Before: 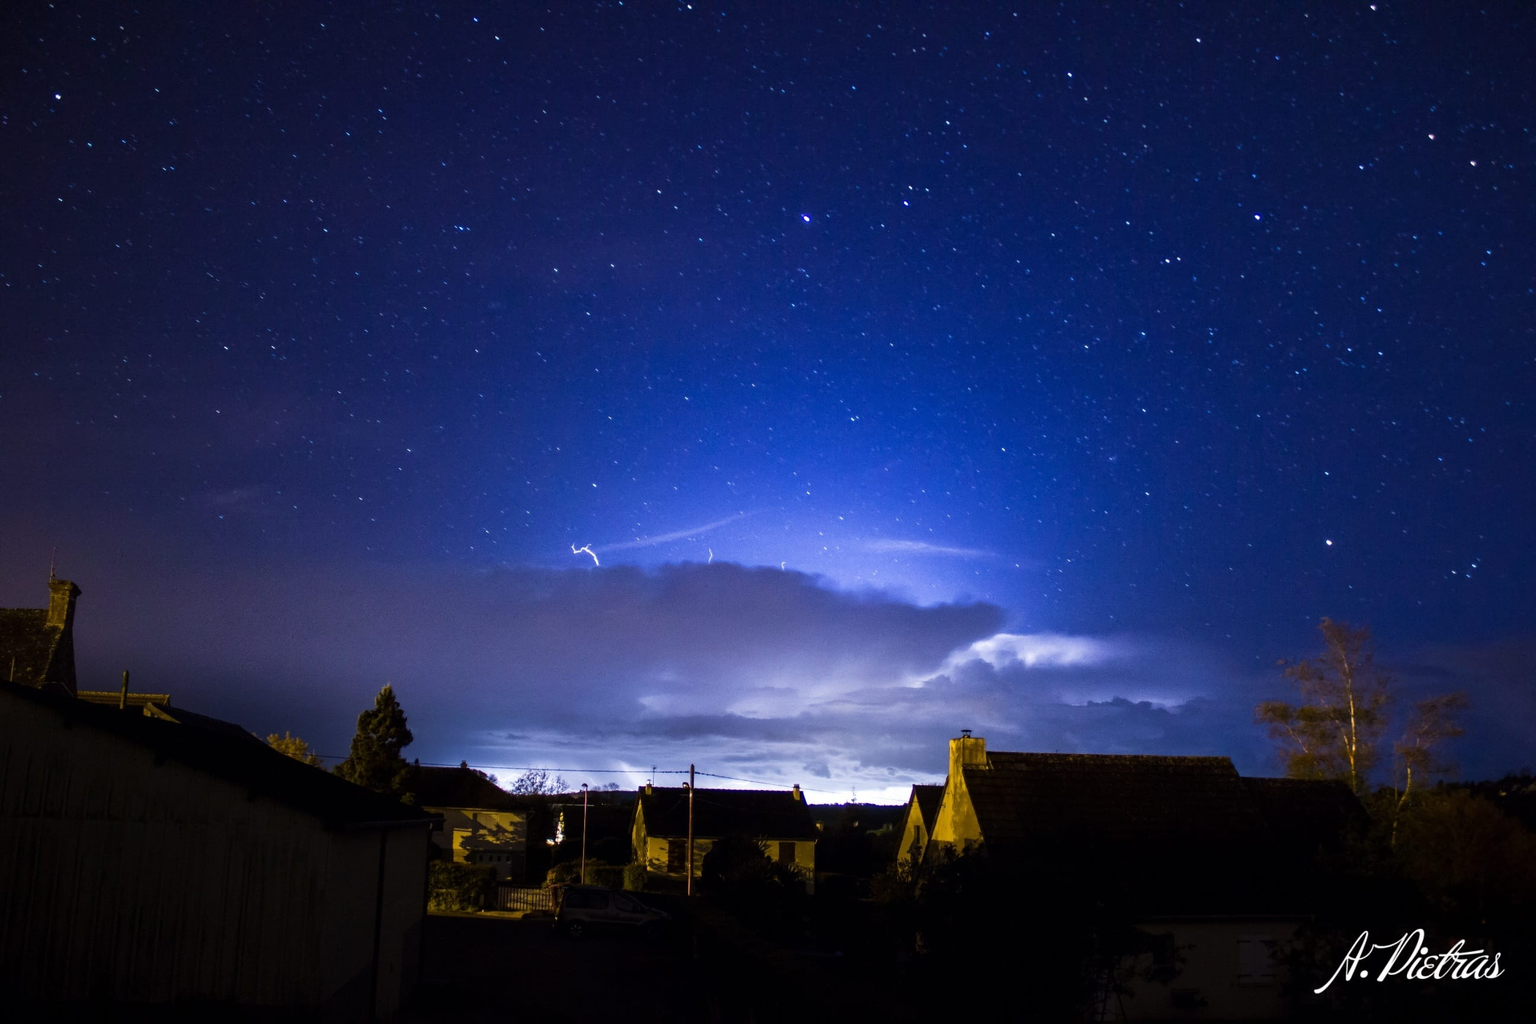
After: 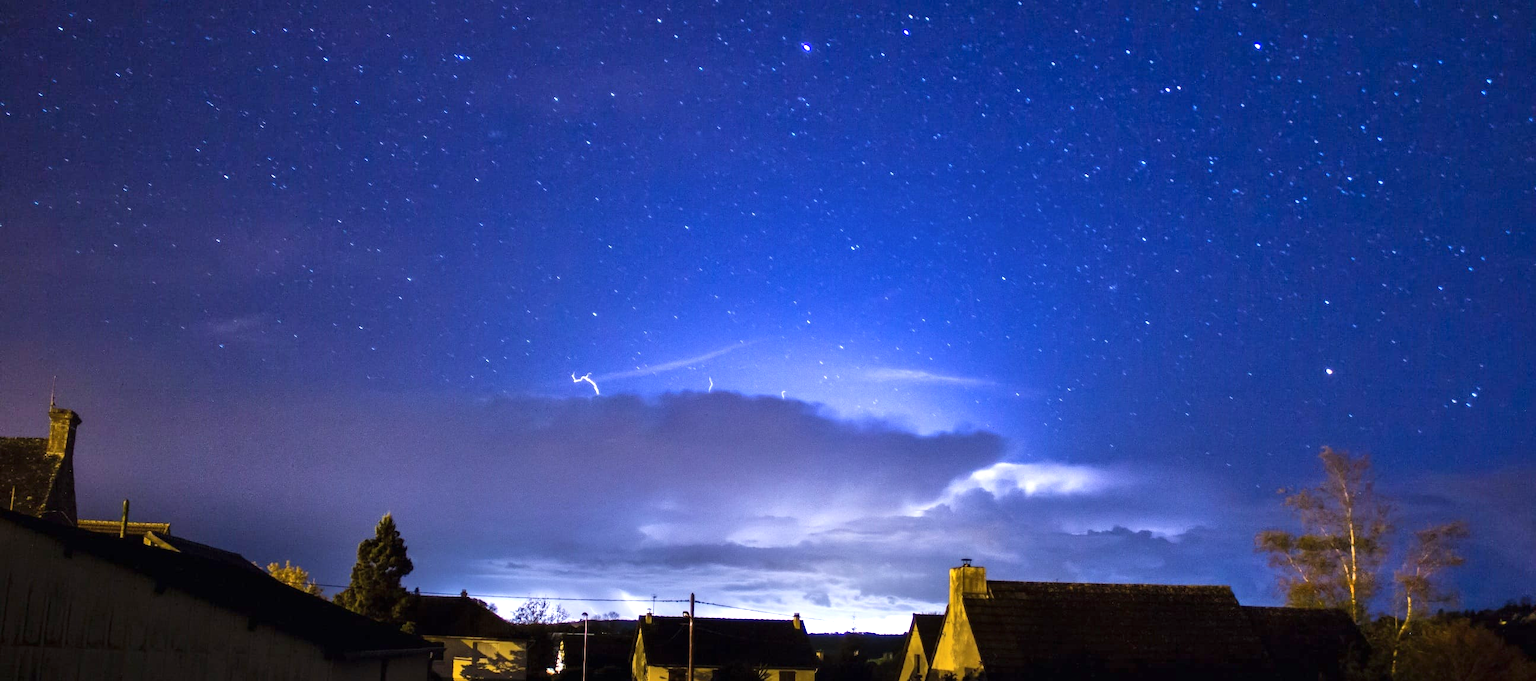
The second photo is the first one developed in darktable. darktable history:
crop: top 16.735%, bottom 16.682%
shadows and highlights: soften with gaussian
exposure: black level correction 0, exposure 0.5 EV, compensate highlight preservation false
